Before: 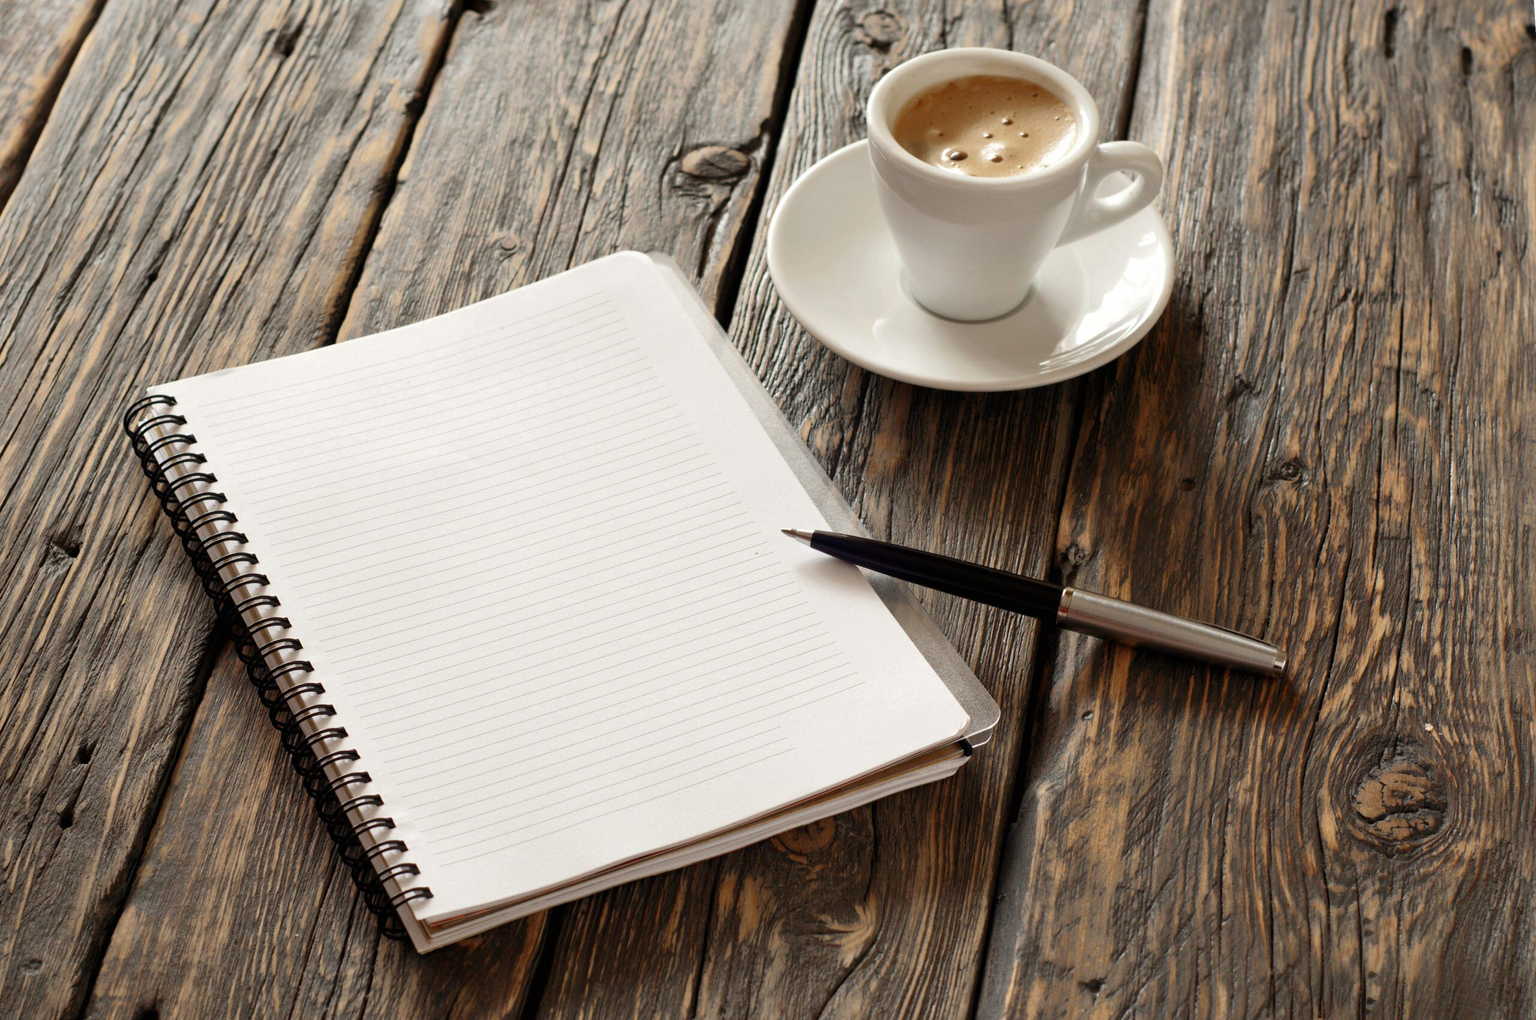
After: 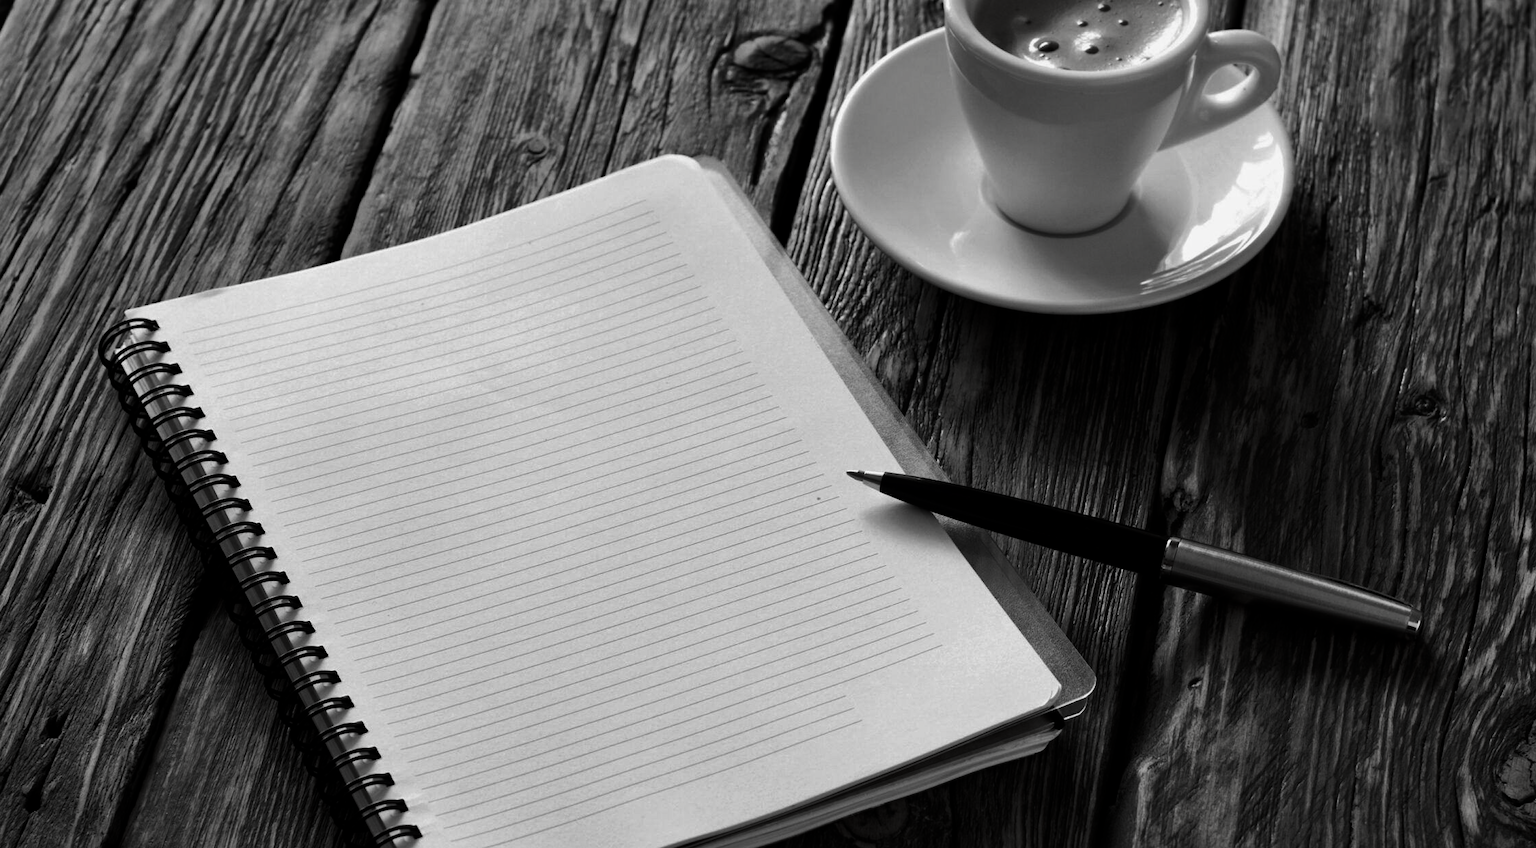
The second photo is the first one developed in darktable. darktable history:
shadows and highlights: shadows 32.37, highlights -31.99, soften with gaussian
contrast brightness saturation: contrast -0.032, brightness -0.588, saturation -0.98
crop and rotate: left 2.447%, top 11.32%, right 9.657%, bottom 15.538%
